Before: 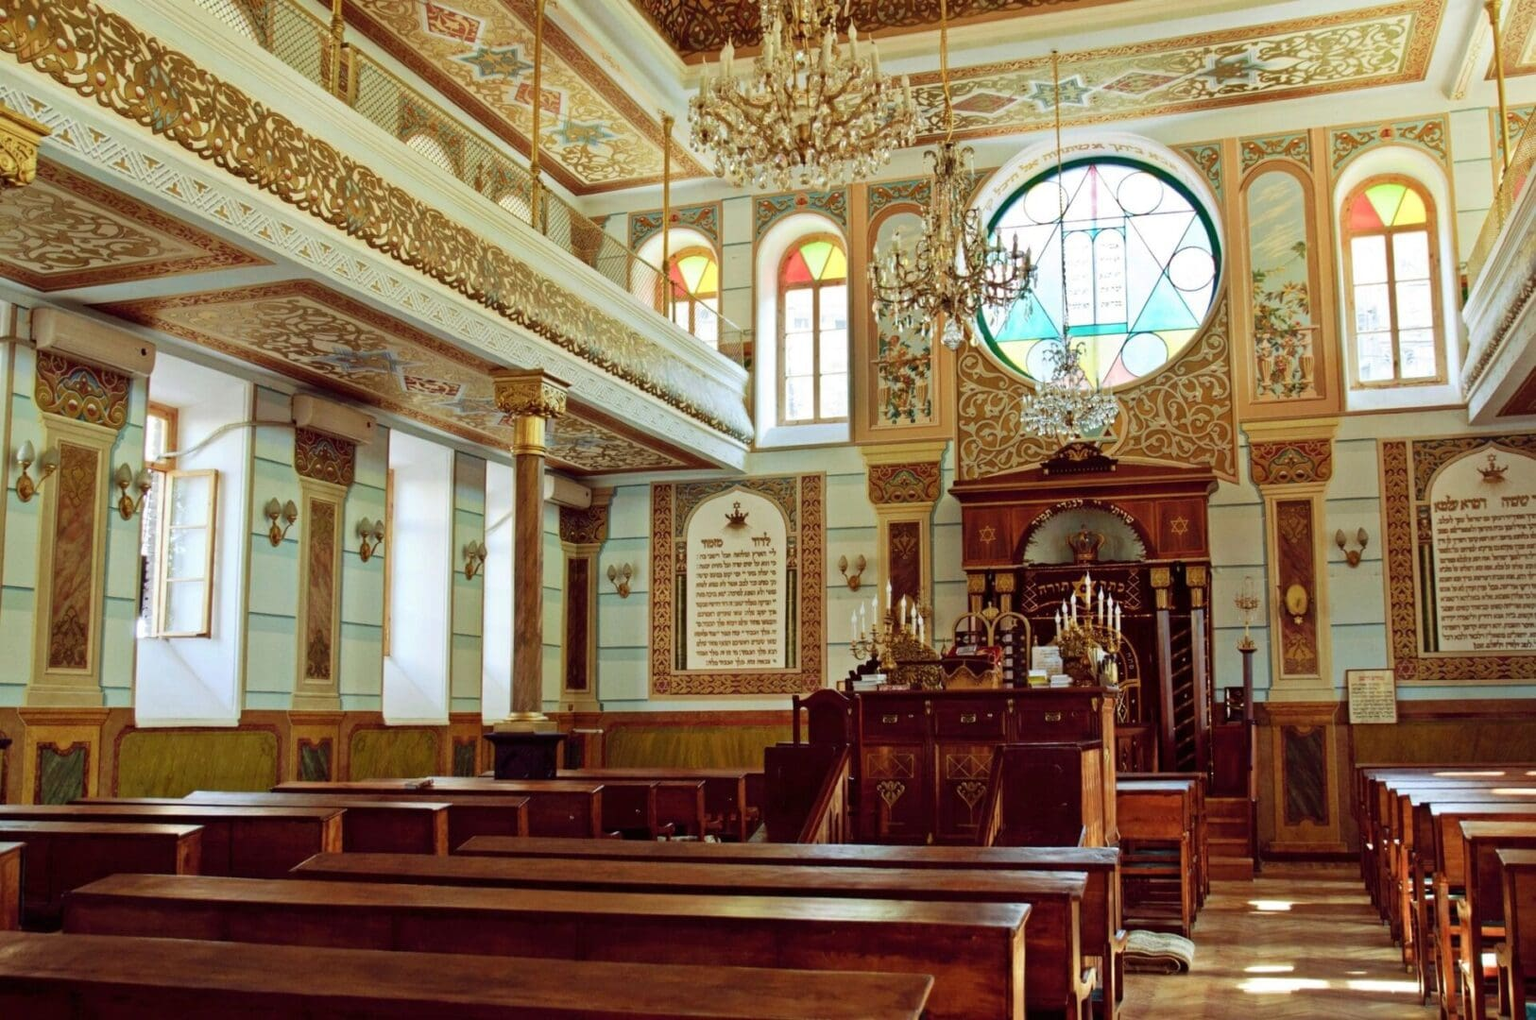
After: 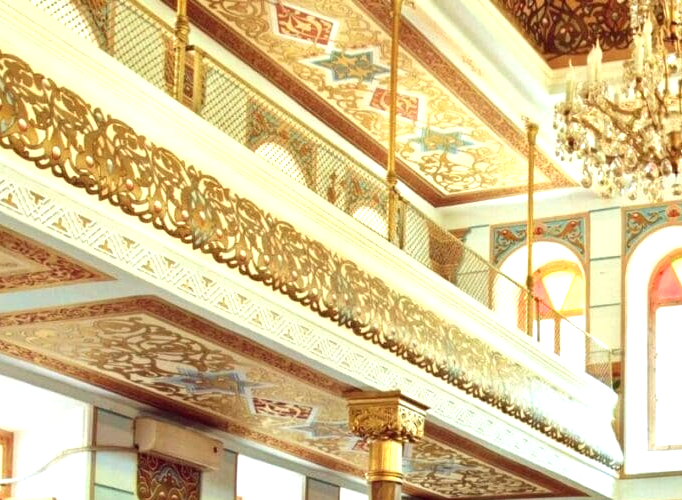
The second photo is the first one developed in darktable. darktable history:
exposure: exposure 1 EV, compensate highlight preservation false
crop and rotate: left 10.817%, top 0.062%, right 47.194%, bottom 53.626%
